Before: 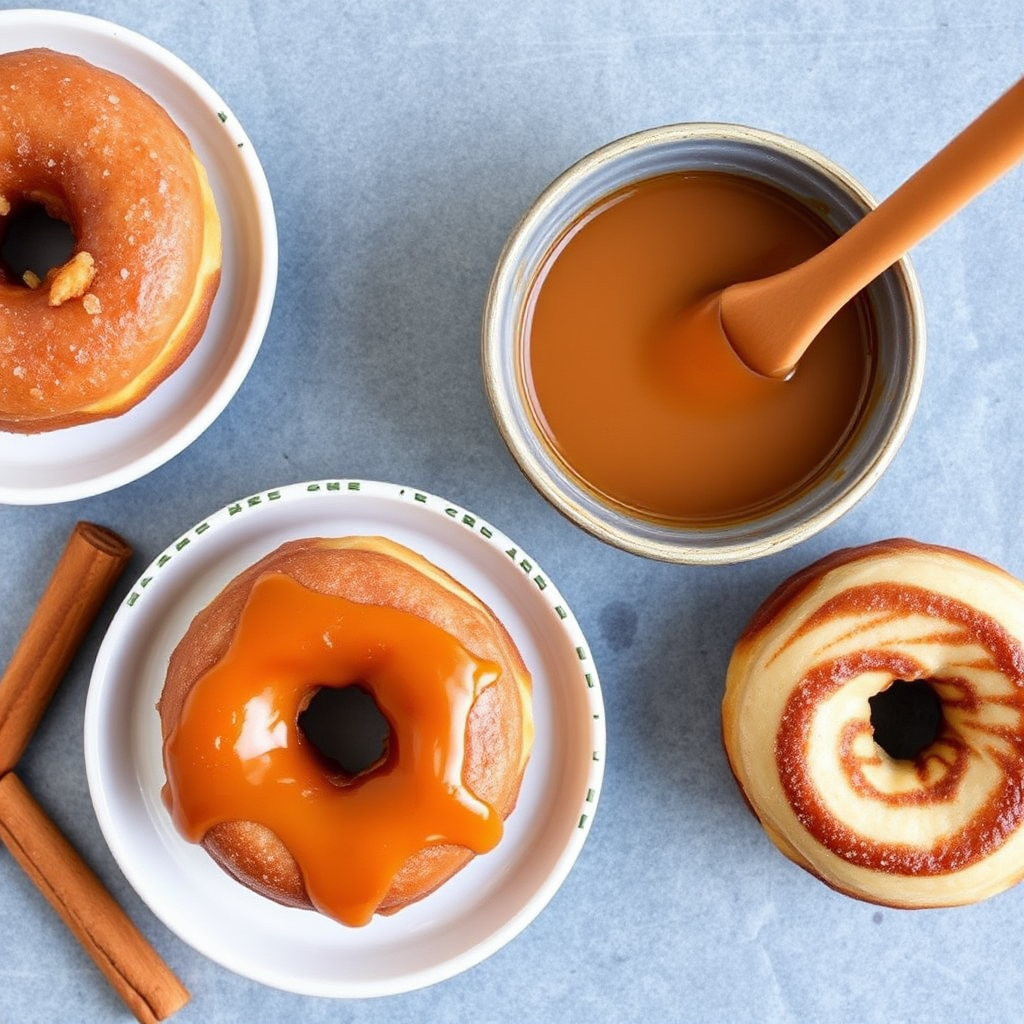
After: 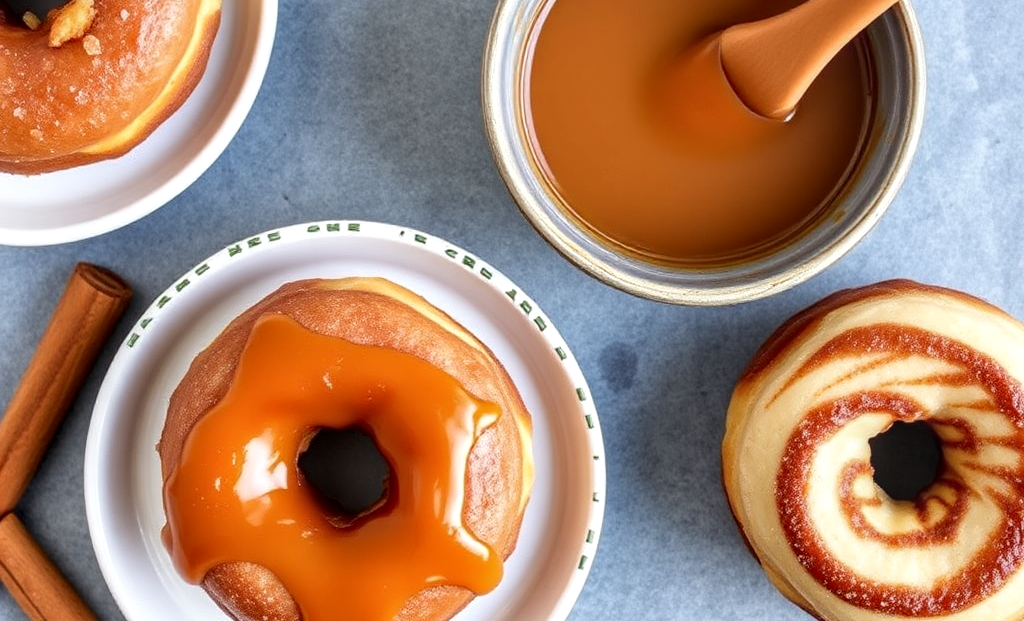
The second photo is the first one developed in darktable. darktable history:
local contrast: detail 130%
crop and rotate: top 25.357%, bottom 13.942%
